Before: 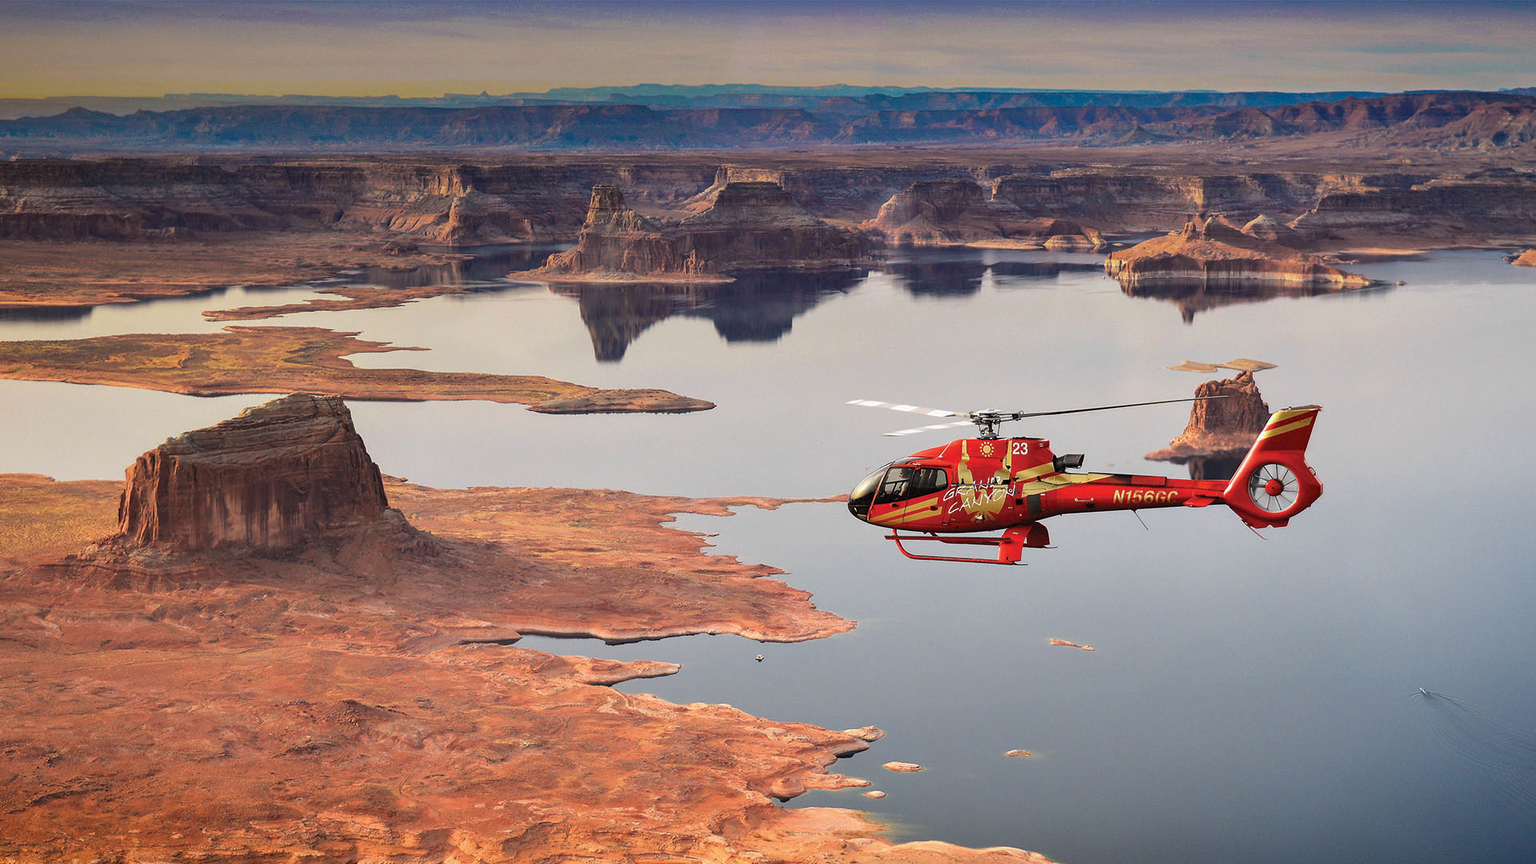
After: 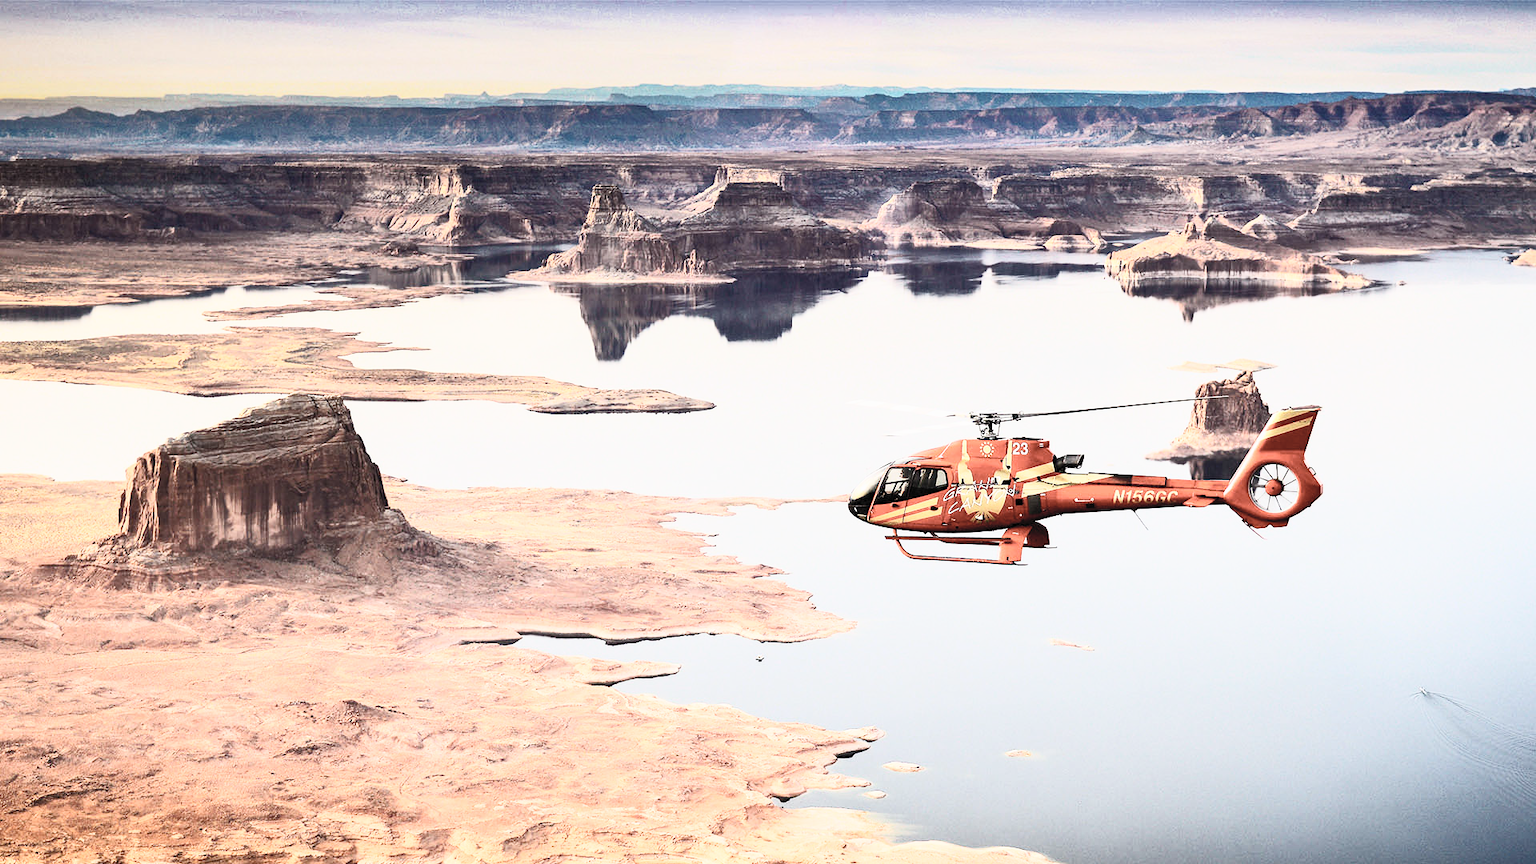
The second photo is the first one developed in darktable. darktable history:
exposure: black level correction 0, exposure 1.2 EV, compensate exposure bias true, compensate highlight preservation false
contrast brightness saturation: contrast 0.57, brightness 0.57, saturation -0.34
filmic rgb: middle gray luminance 29%, black relative exposure -10.3 EV, white relative exposure 5.5 EV, threshold 6 EV, target black luminance 0%, hardness 3.95, latitude 2.04%, contrast 1.132, highlights saturation mix 5%, shadows ↔ highlights balance 15.11%, preserve chrominance no, color science v3 (2019), use custom middle-gray values true, iterations of high-quality reconstruction 0, enable highlight reconstruction true
